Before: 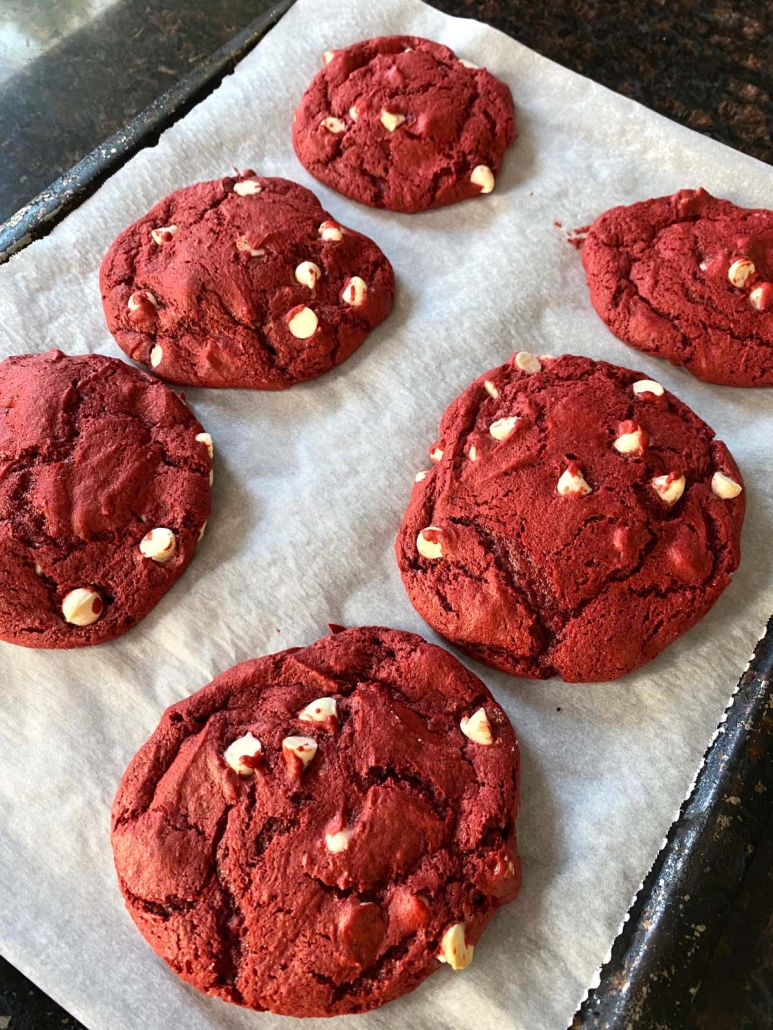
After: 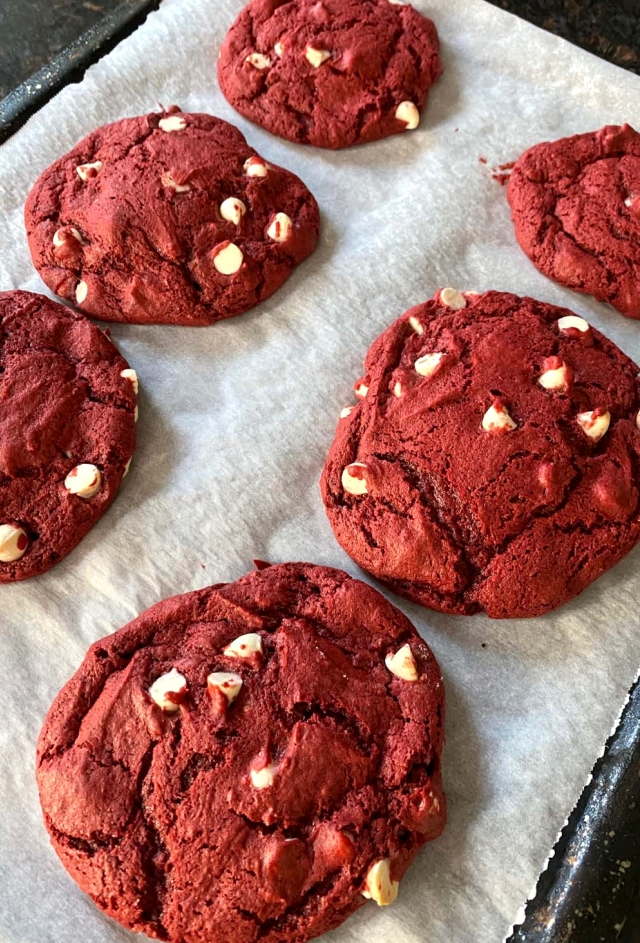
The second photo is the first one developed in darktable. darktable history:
white balance: emerald 1
crop: left 9.807%, top 6.259%, right 7.334%, bottom 2.177%
local contrast: highlights 100%, shadows 100%, detail 120%, midtone range 0.2
